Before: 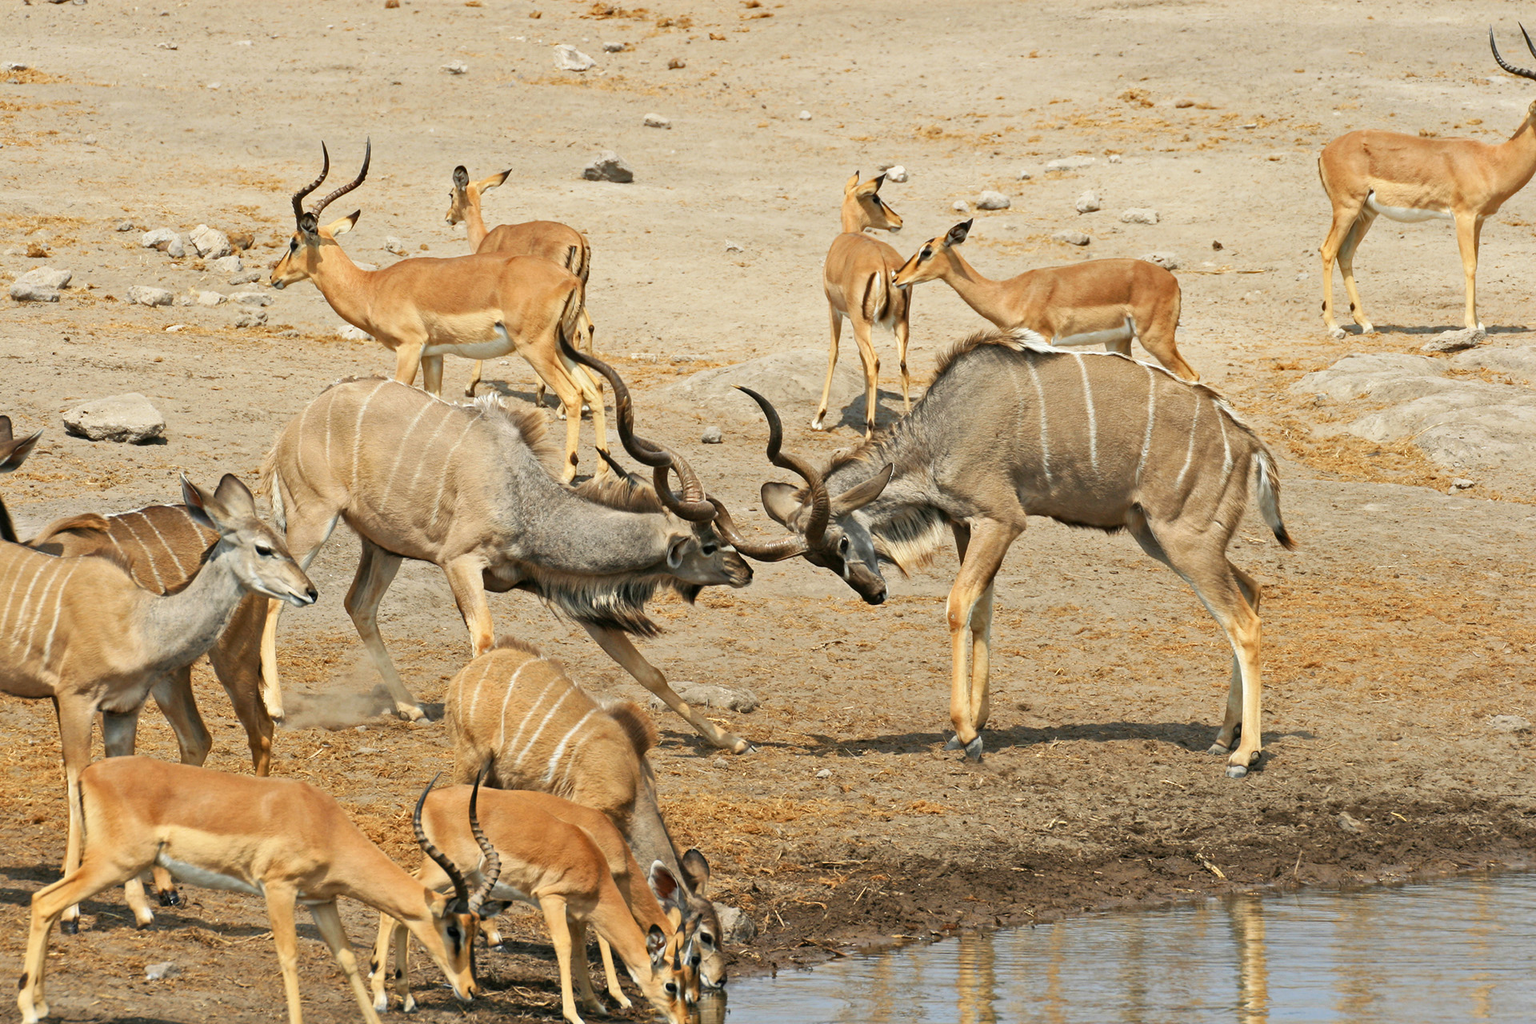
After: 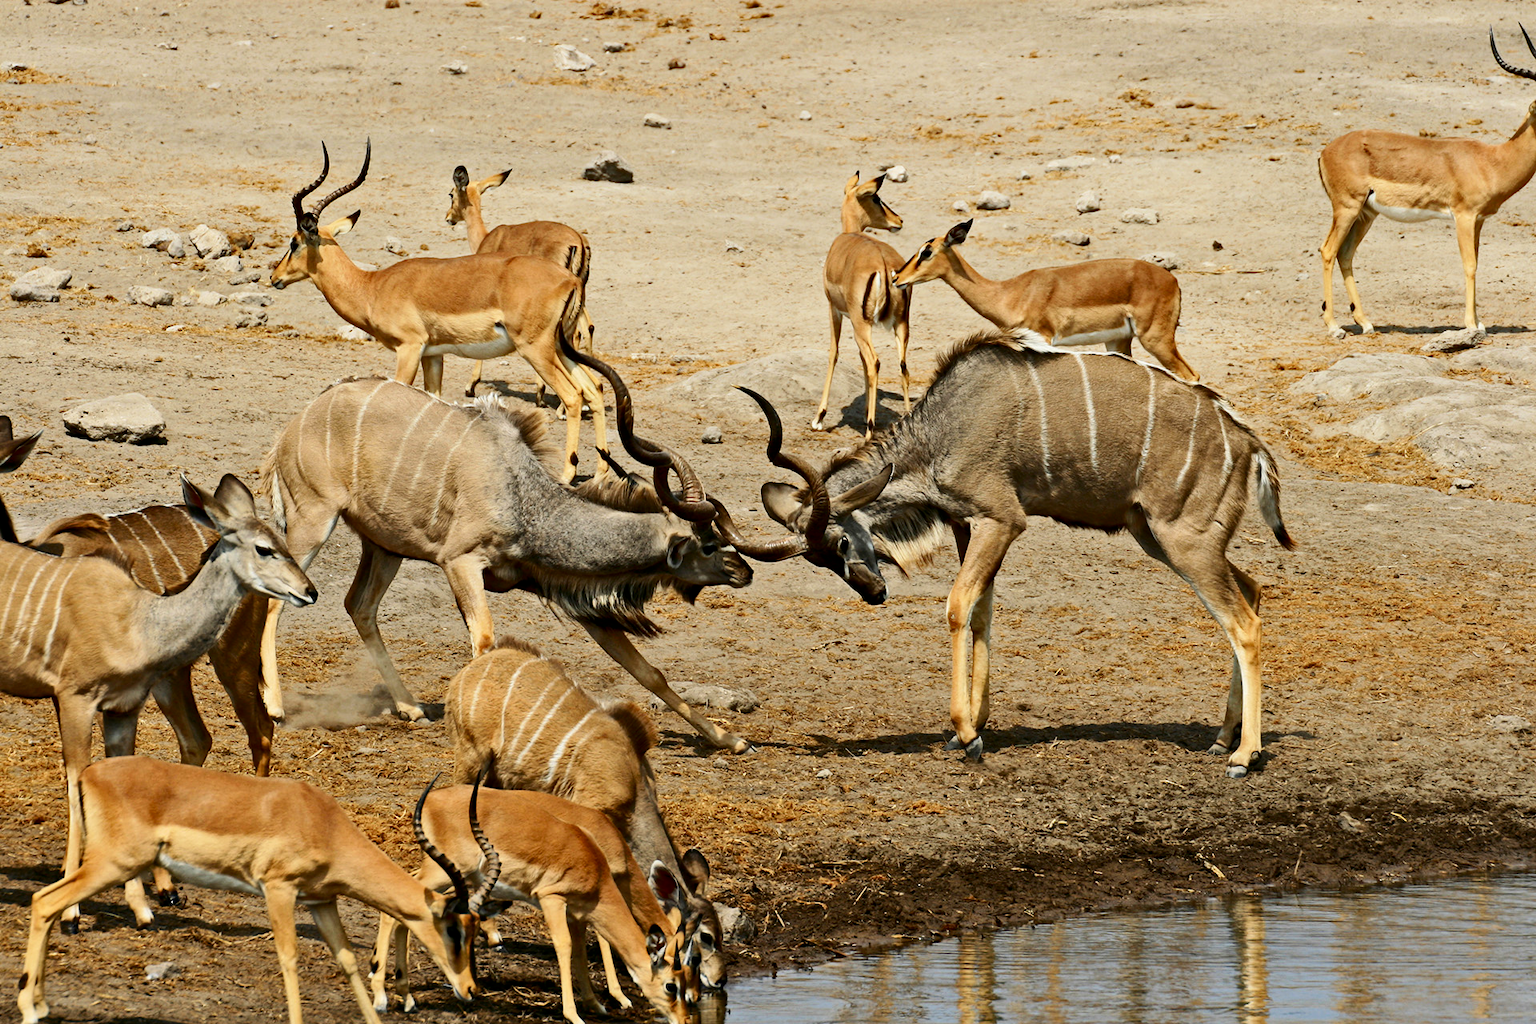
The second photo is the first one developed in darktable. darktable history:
filmic rgb: middle gray luminance 18.42%, black relative exposure -11.45 EV, white relative exposure 2.55 EV, threshold 6 EV, target black luminance 0%, hardness 8.41, latitude 99%, contrast 1.084, shadows ↔ highlights balance 0.505%, add noise in highlights 0, preserve chrominance max RGB, color science v3 (2019), use custom middle-gray values true, iterations of high-quality reconstruction 0, contrast in highlights soft, enable highlight reconstruction true
contrast brightness saturation: contrast 0.19, brightness -0.24, saturation 0.11
